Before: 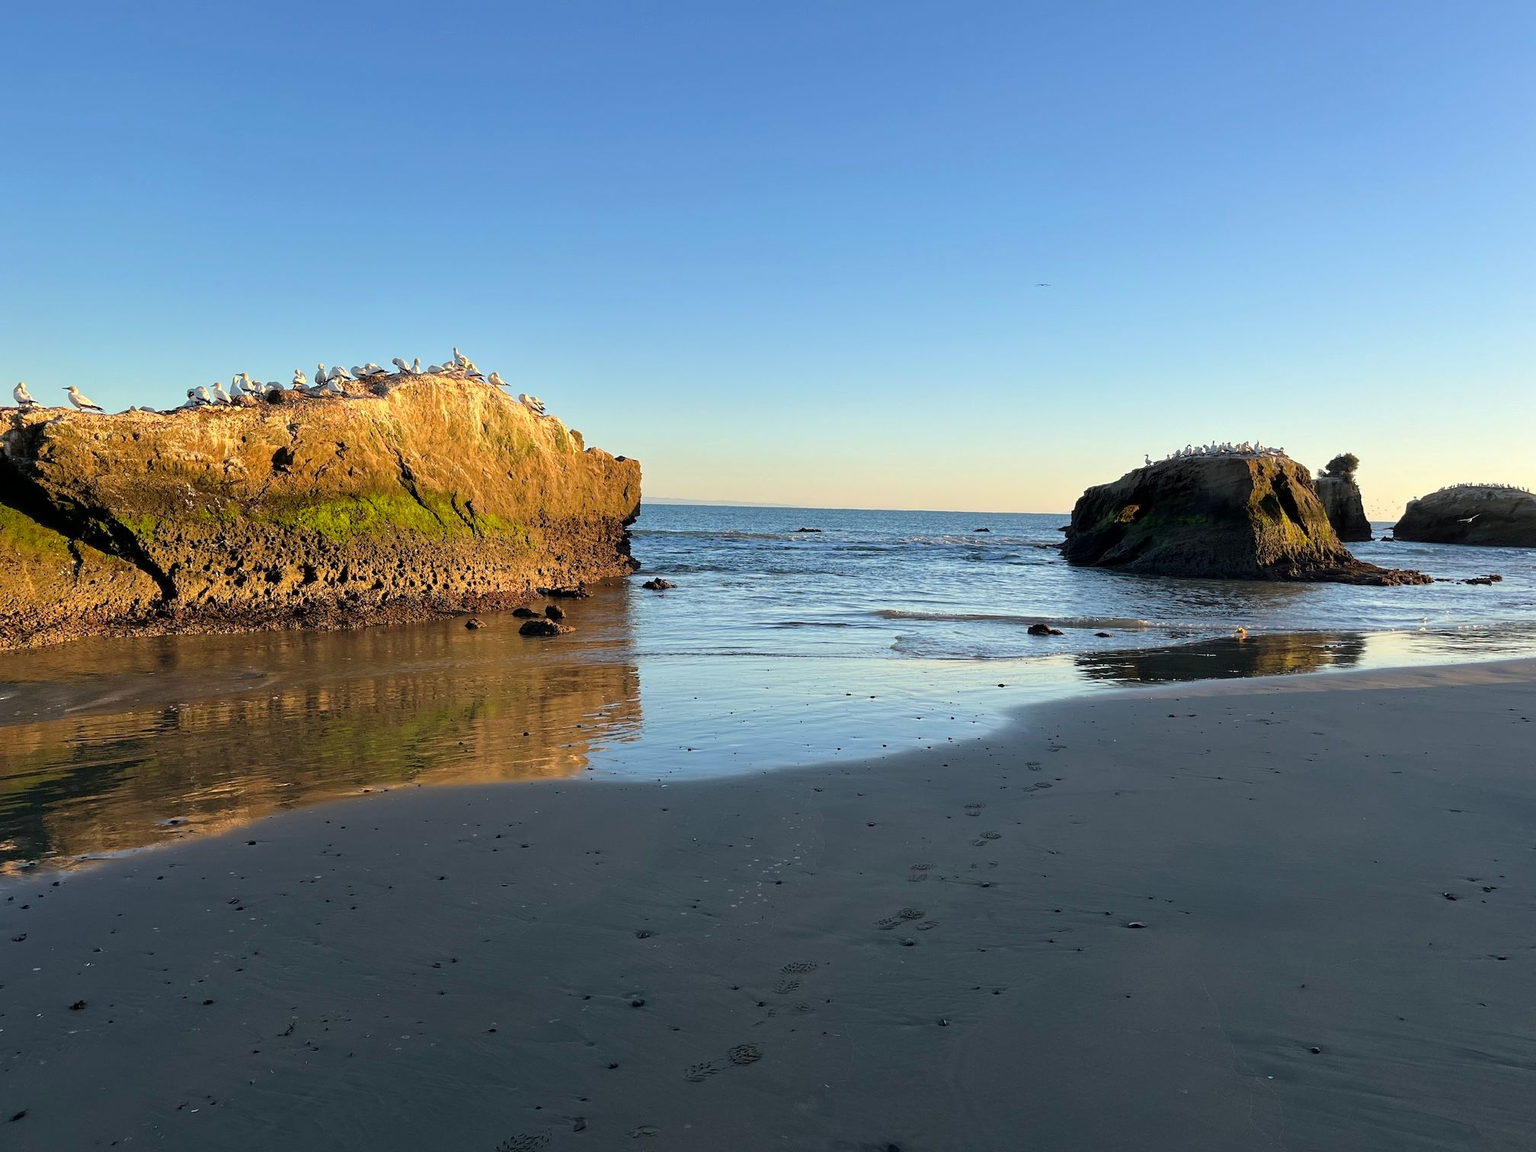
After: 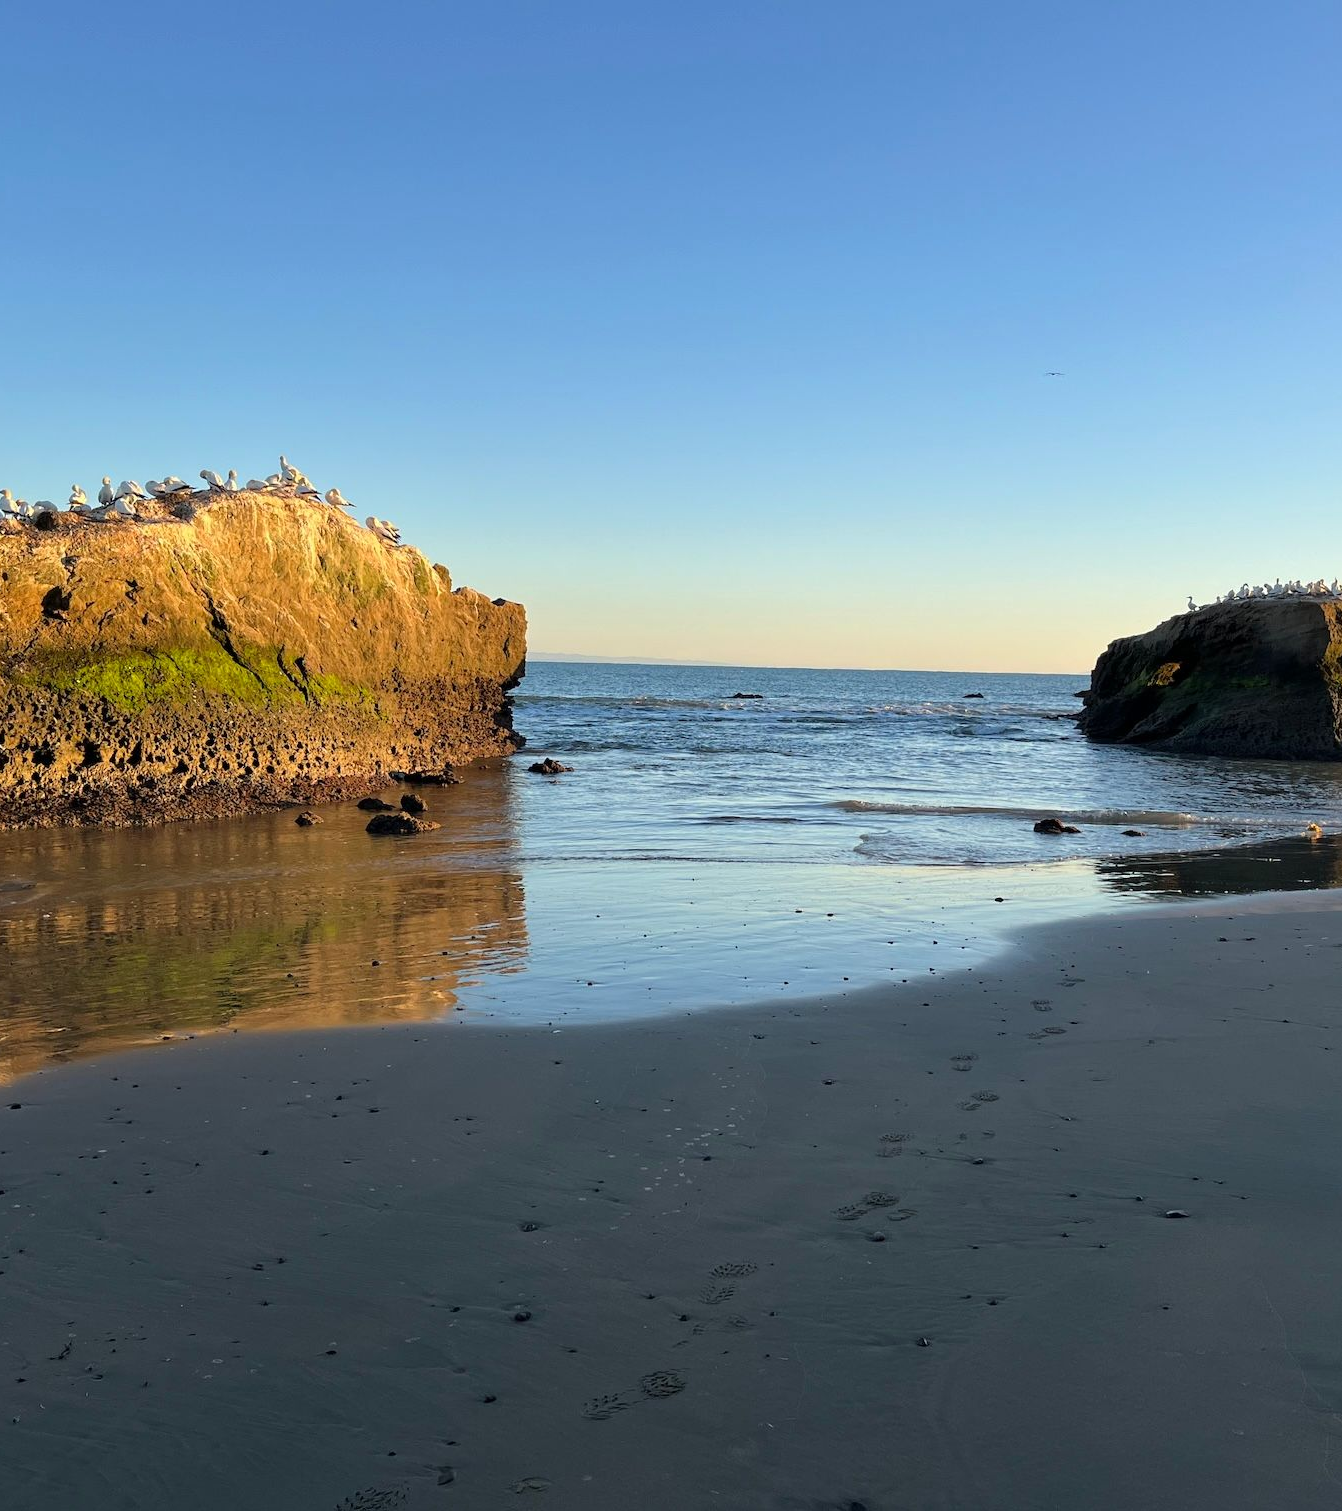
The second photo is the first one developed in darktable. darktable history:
crop and rotate: left 15.63%, right 17.774%
